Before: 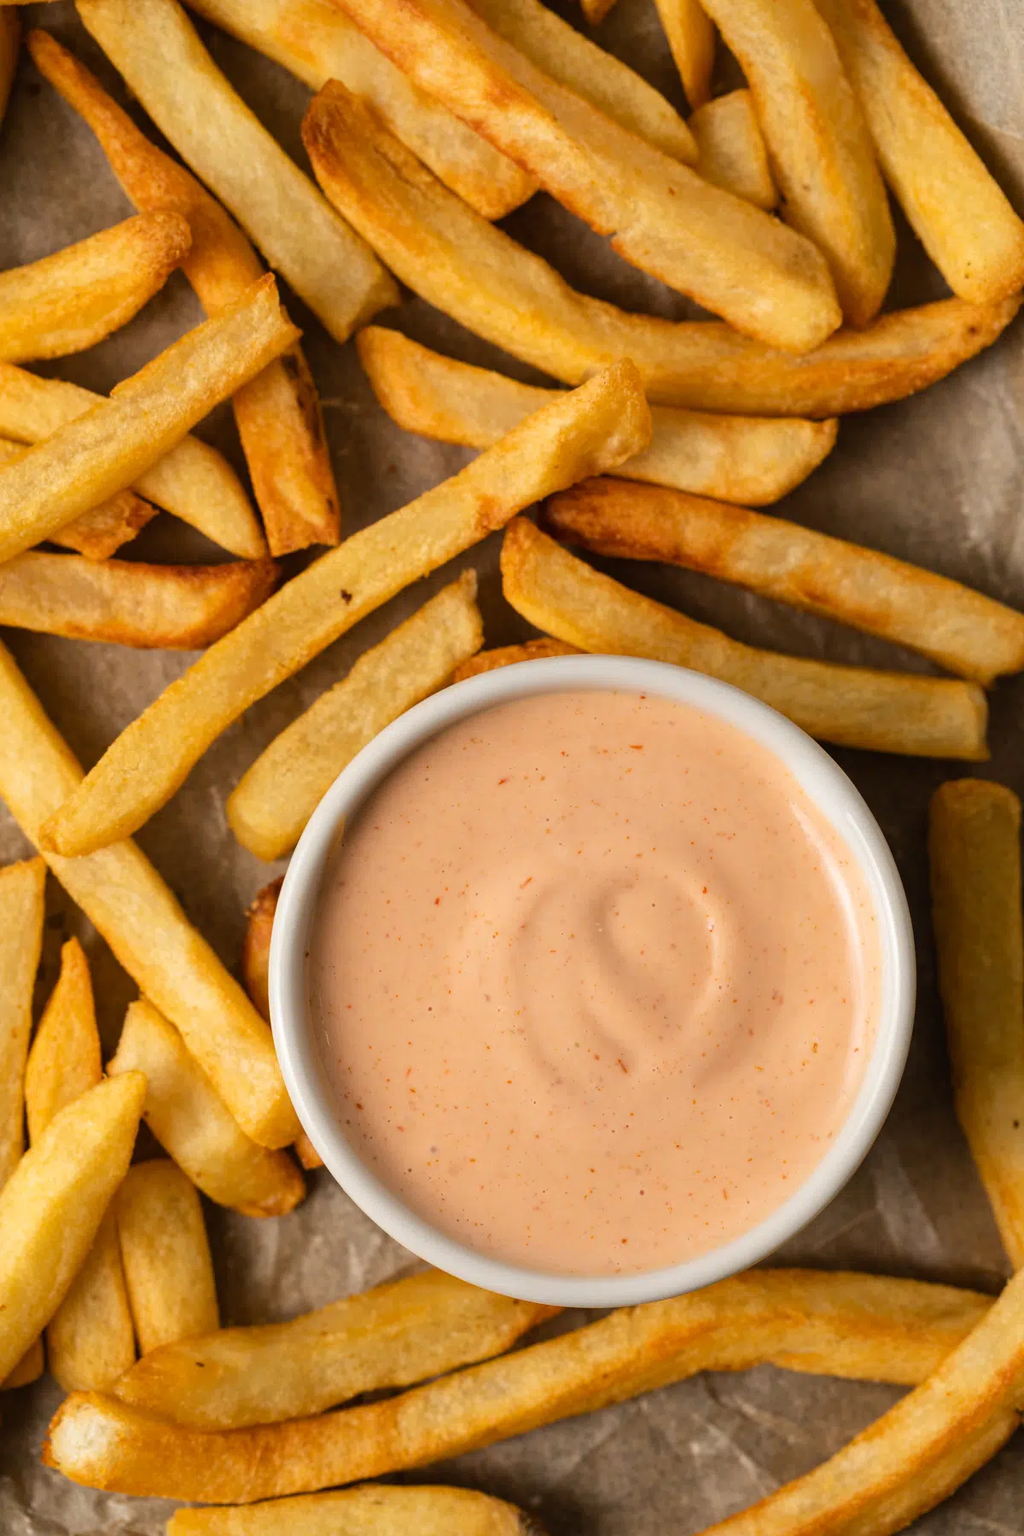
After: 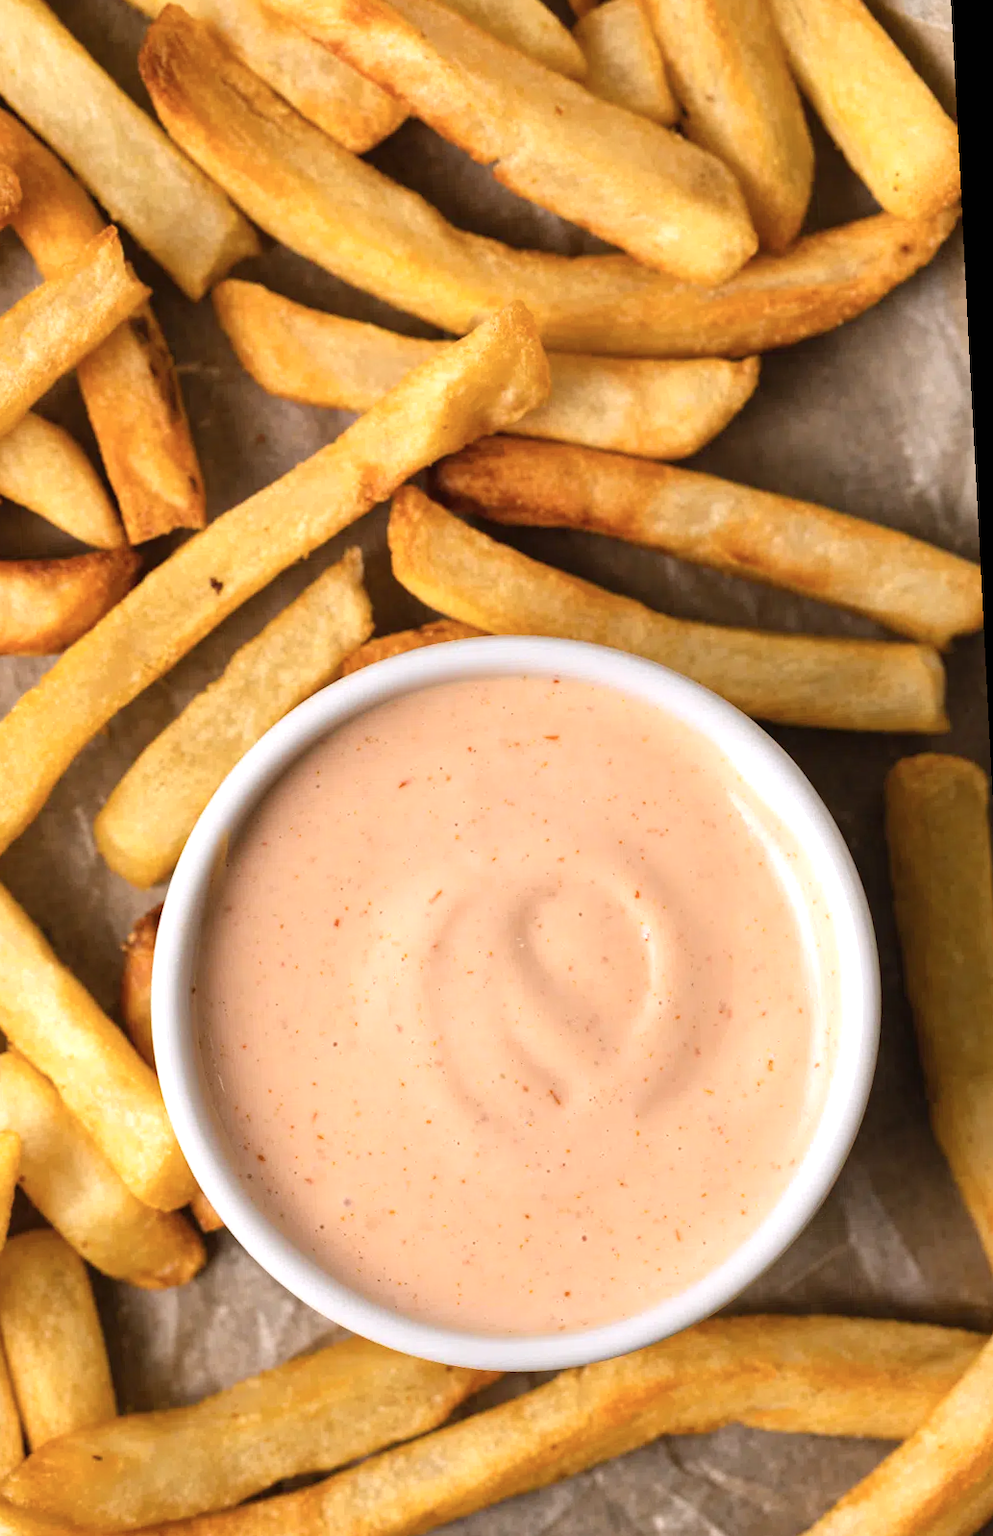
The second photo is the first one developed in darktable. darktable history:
white balance: red 0.974, blue 1.044
exposure: black level correction 0, exposure 0.5 EV, compensate highlight preservation false
crop and rotate: left 14.584%
color calibration: illuminant custom, x 0.348, y 0.366, temperature 4940.58 K
contrast brightness saturation: saturation -0.1
rotate and perspective: rotation -3°, crop left 0.031, crop right 0.968, crop top 0.07, crop bottom 0.93
